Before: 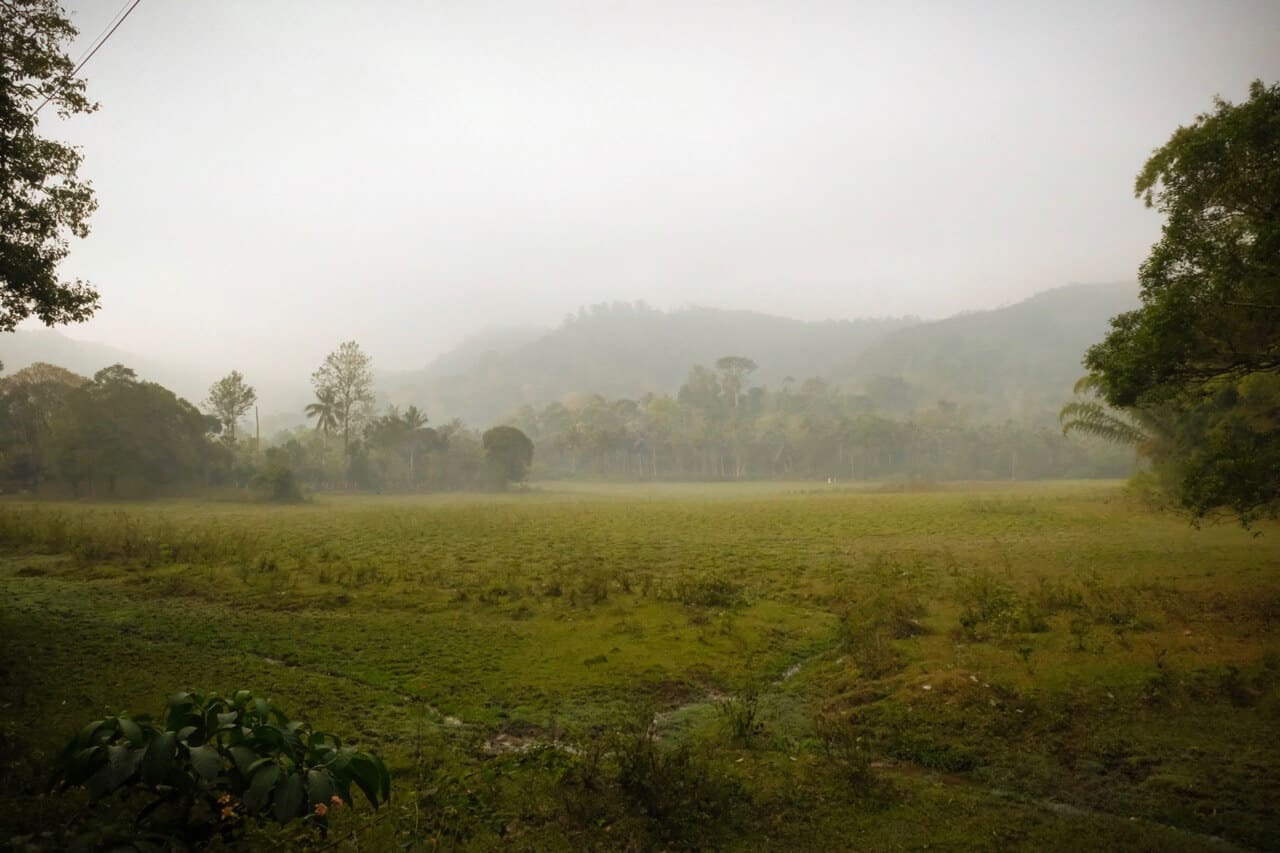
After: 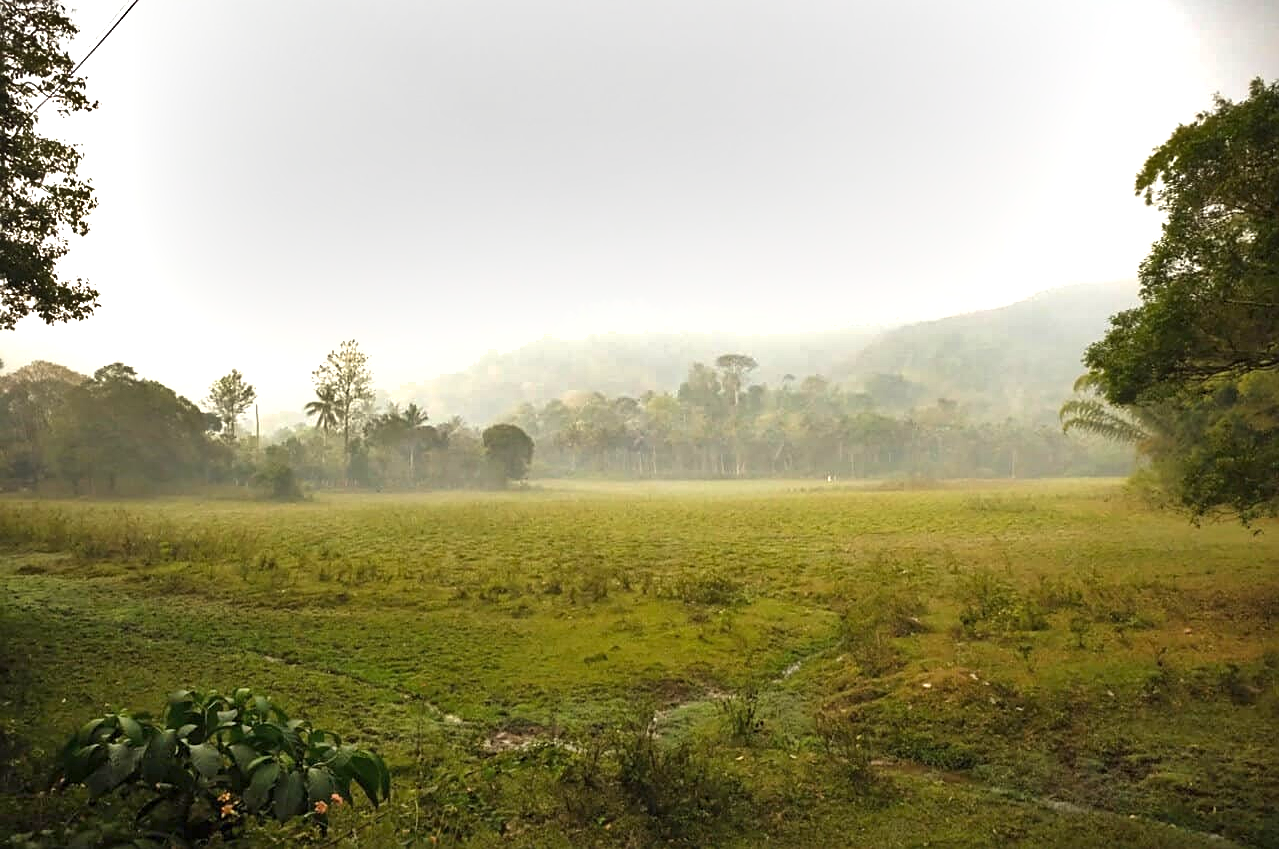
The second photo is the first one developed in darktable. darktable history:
crop: top 0.247%, bottom 0.118%
exposure: exposure 0.992 EV, compensate highlight preservation false
shadows and highlights: soften with gaussian
sharpen: on, module defaults
